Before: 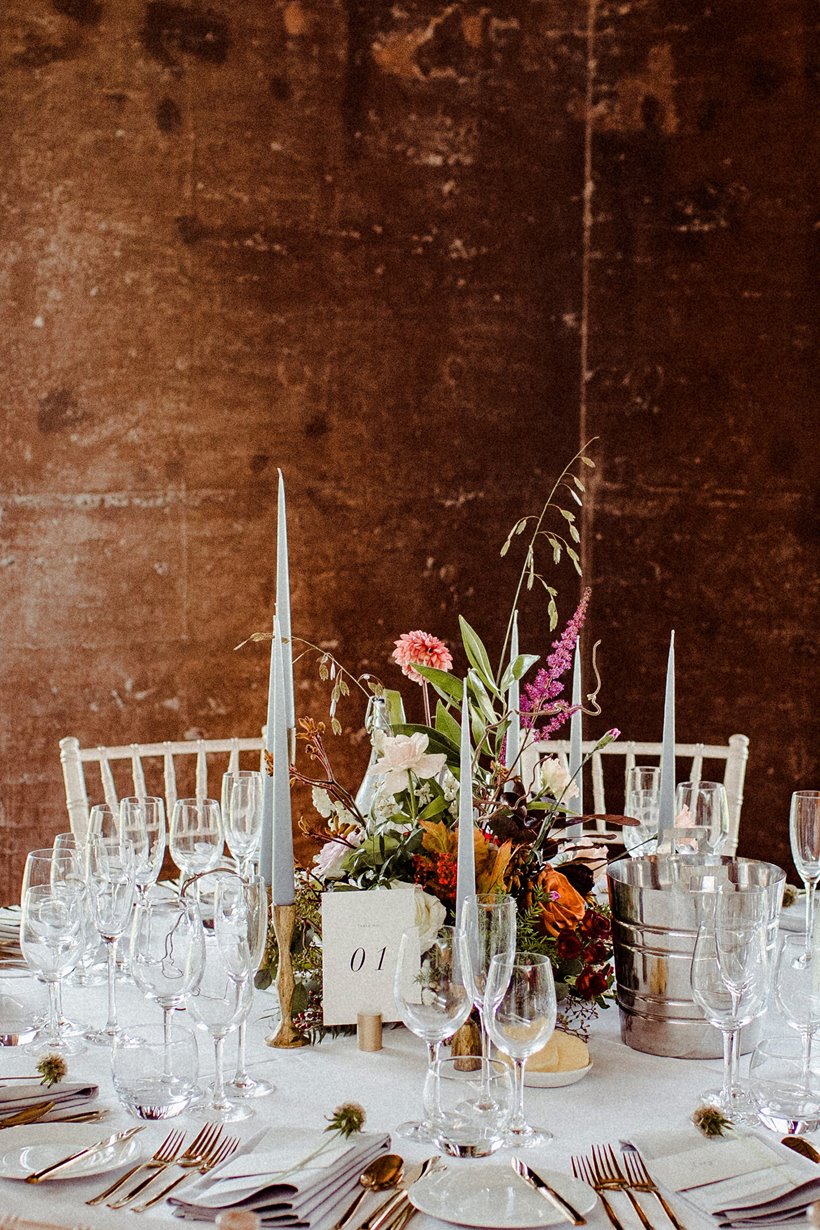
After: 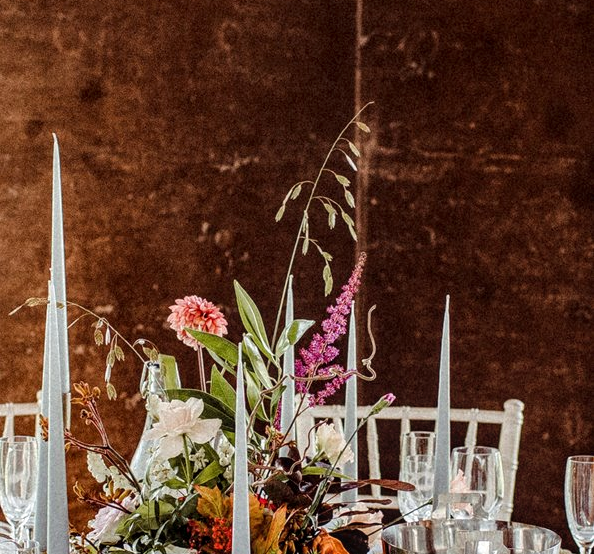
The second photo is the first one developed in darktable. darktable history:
local contrast: on, module defaults
crop and rotate: left 27.516%, top 27.255%, bottom 27.624%
